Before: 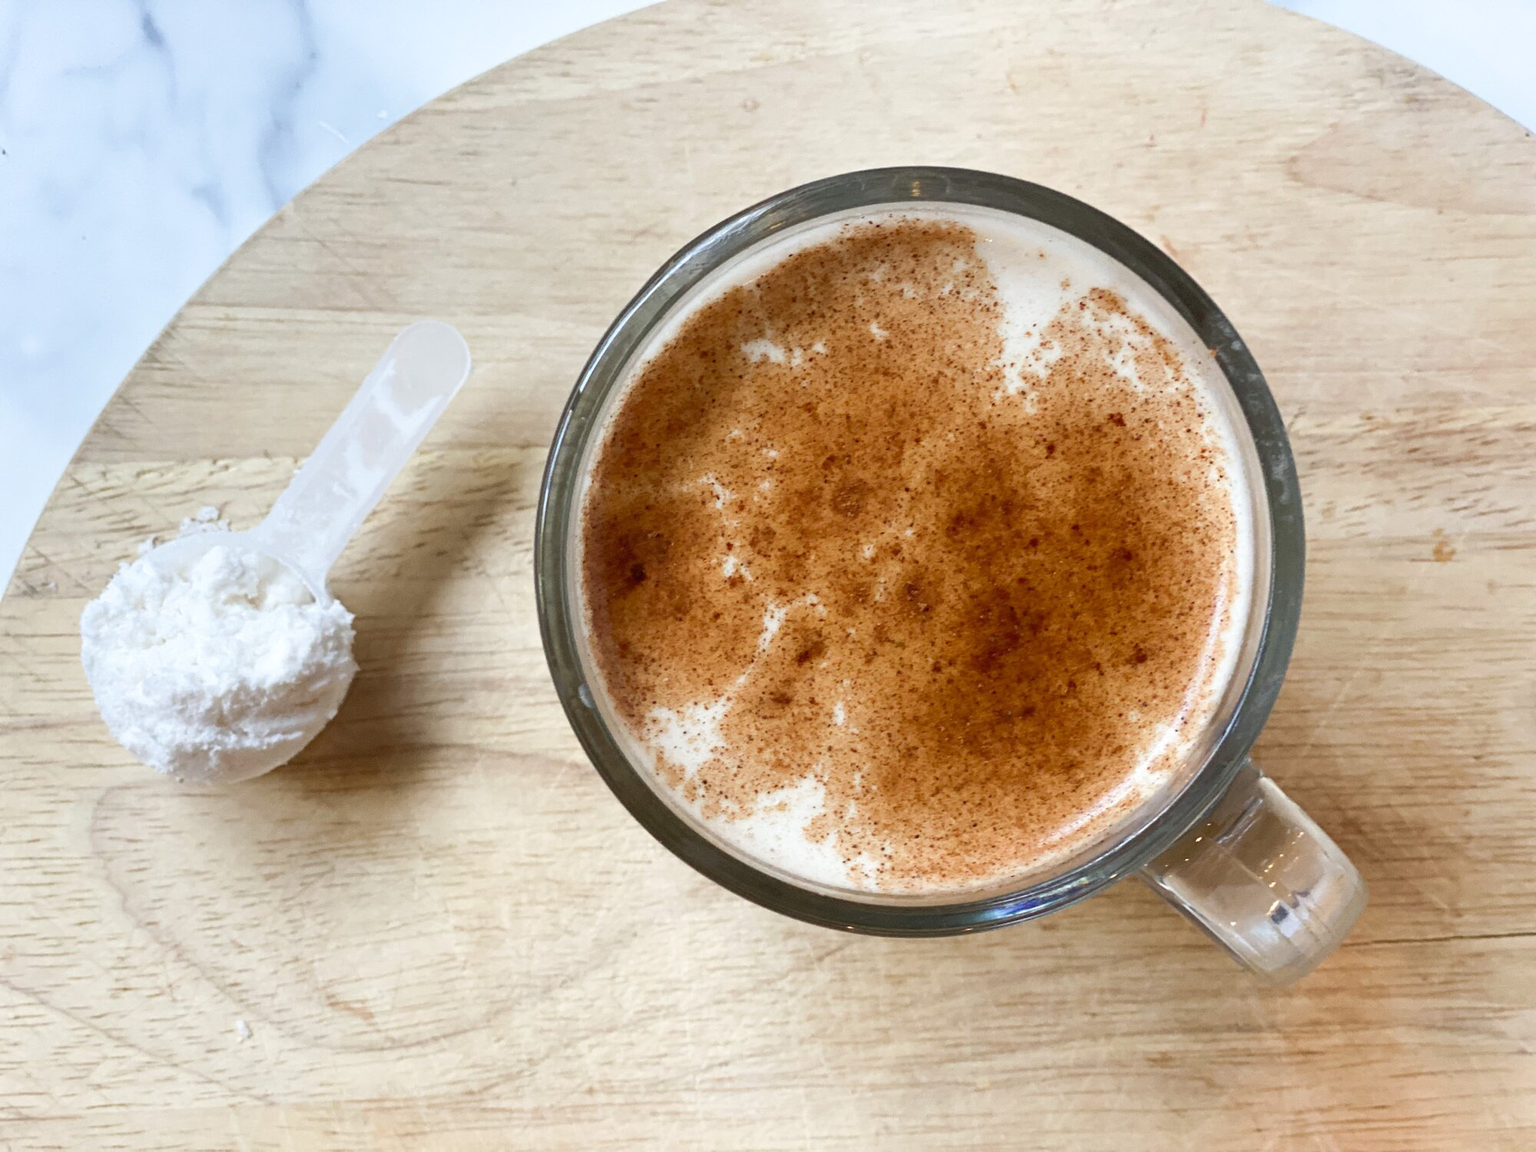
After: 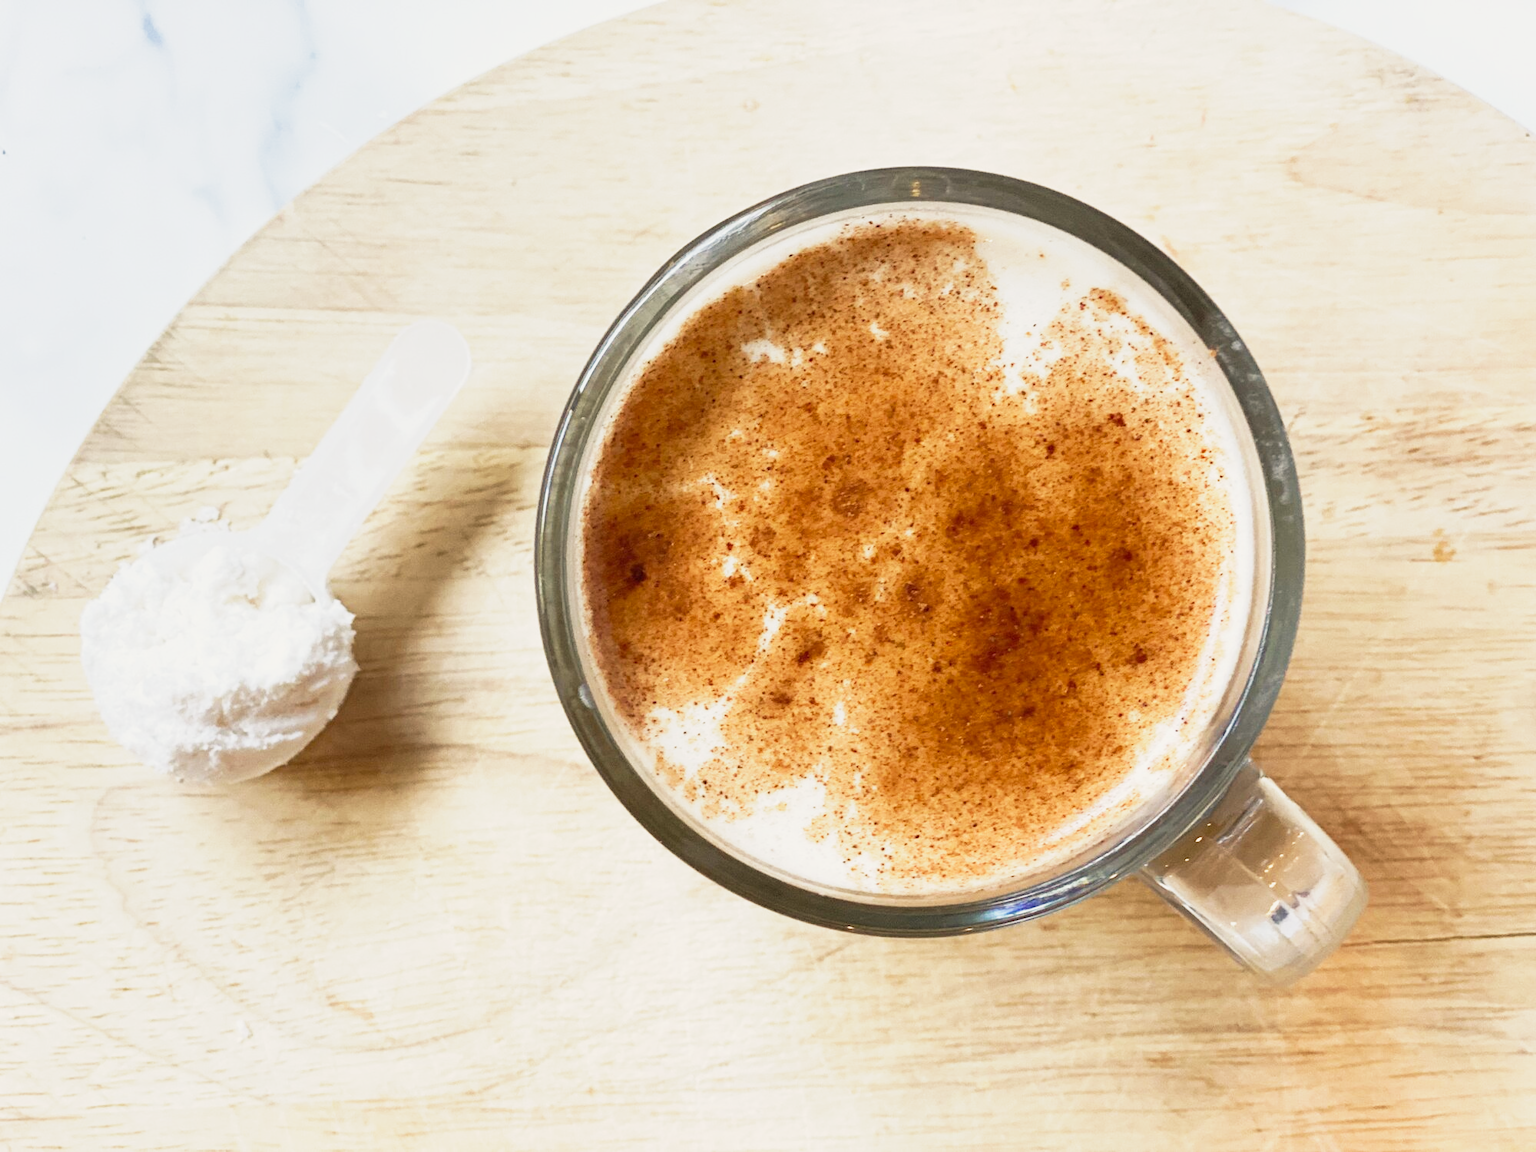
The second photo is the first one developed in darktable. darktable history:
base curve: curves: ch0 [(0, 0) (0.088, 0.125) (0.176, 0.251) (0.354, 0.501) (0.613, 0.749) (1, 0.877)], preserve colors none
color calibration: x 0.329, y 0.345, temperature 5633 K
exposure: exposure 0.2 EV, compensate highlight preservation false
